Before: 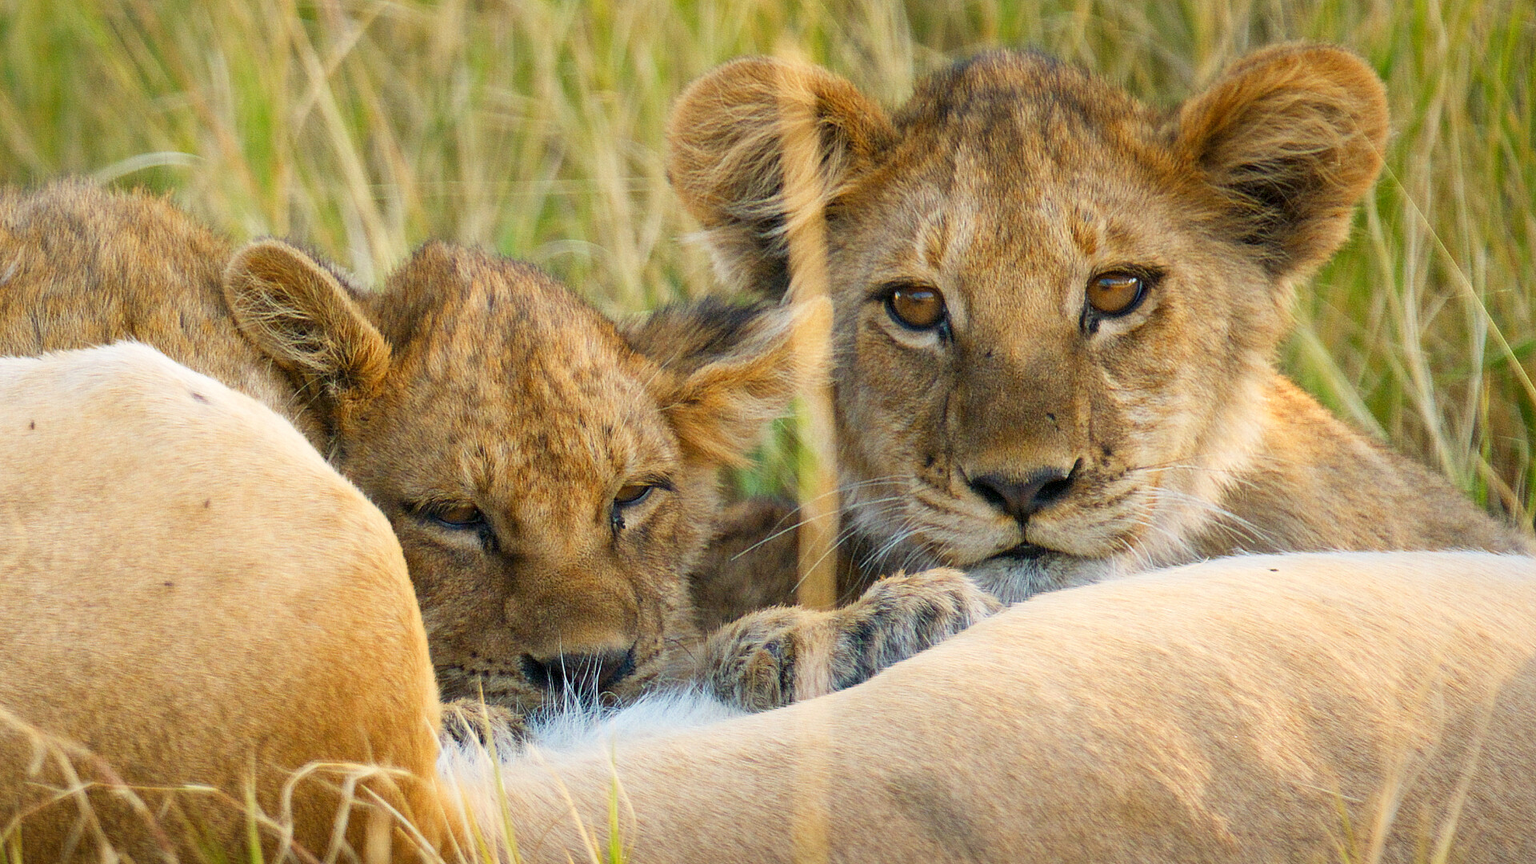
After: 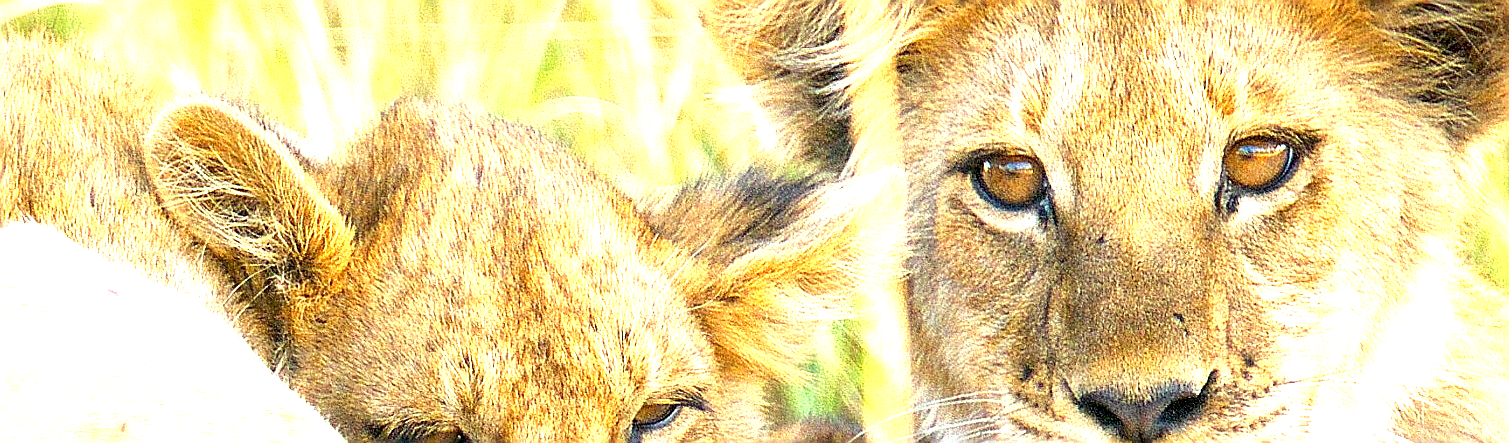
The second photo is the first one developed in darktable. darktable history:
tone equalizer: on, module defaults
crop: left 7.049%, top 18.803%, right 14.33%, bottom 40.154%
sharpen: radius 1.402, amount 1.254, threshold 0.773
exposure: black level correction 0.001, exposure 1.868 EV, compensate highlight preservation false
